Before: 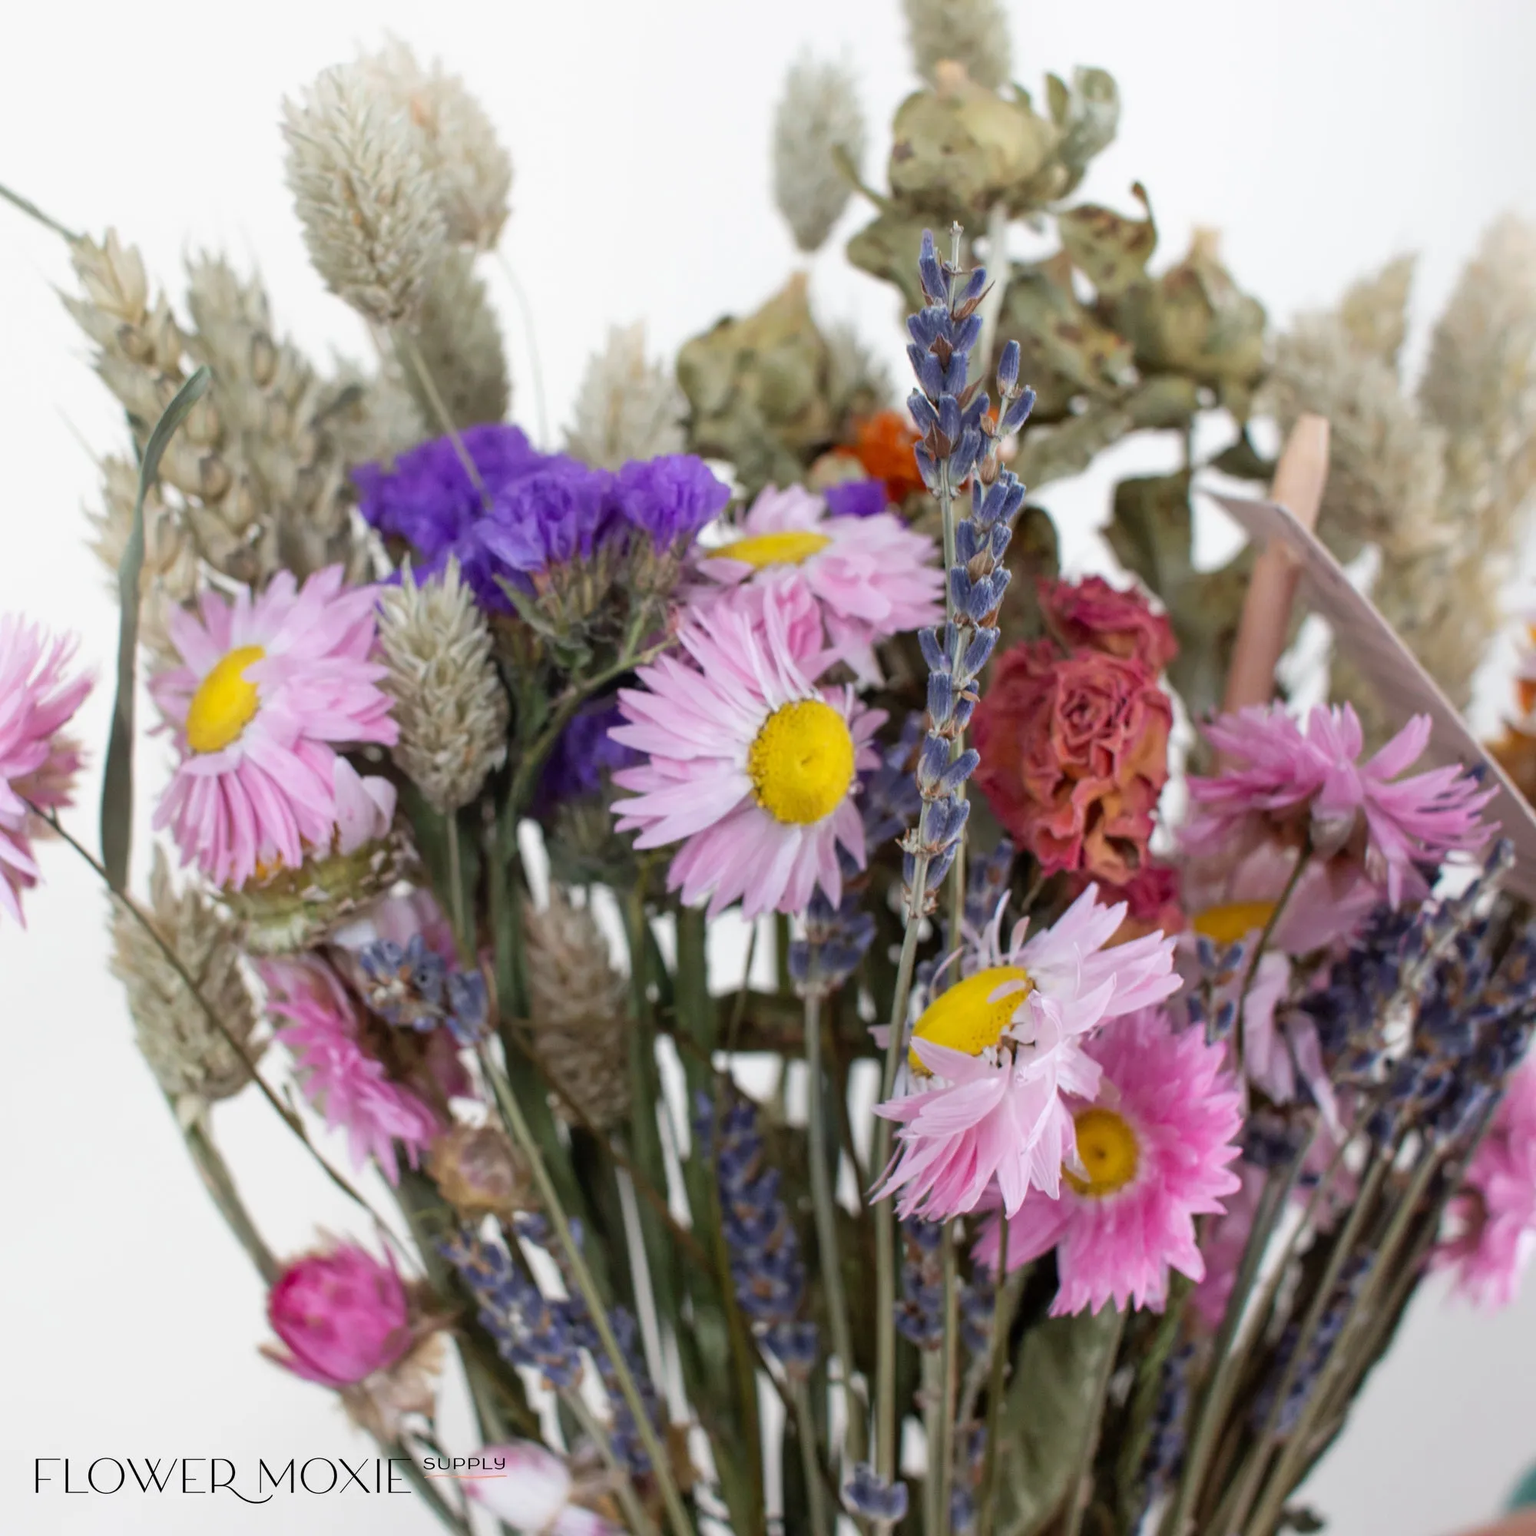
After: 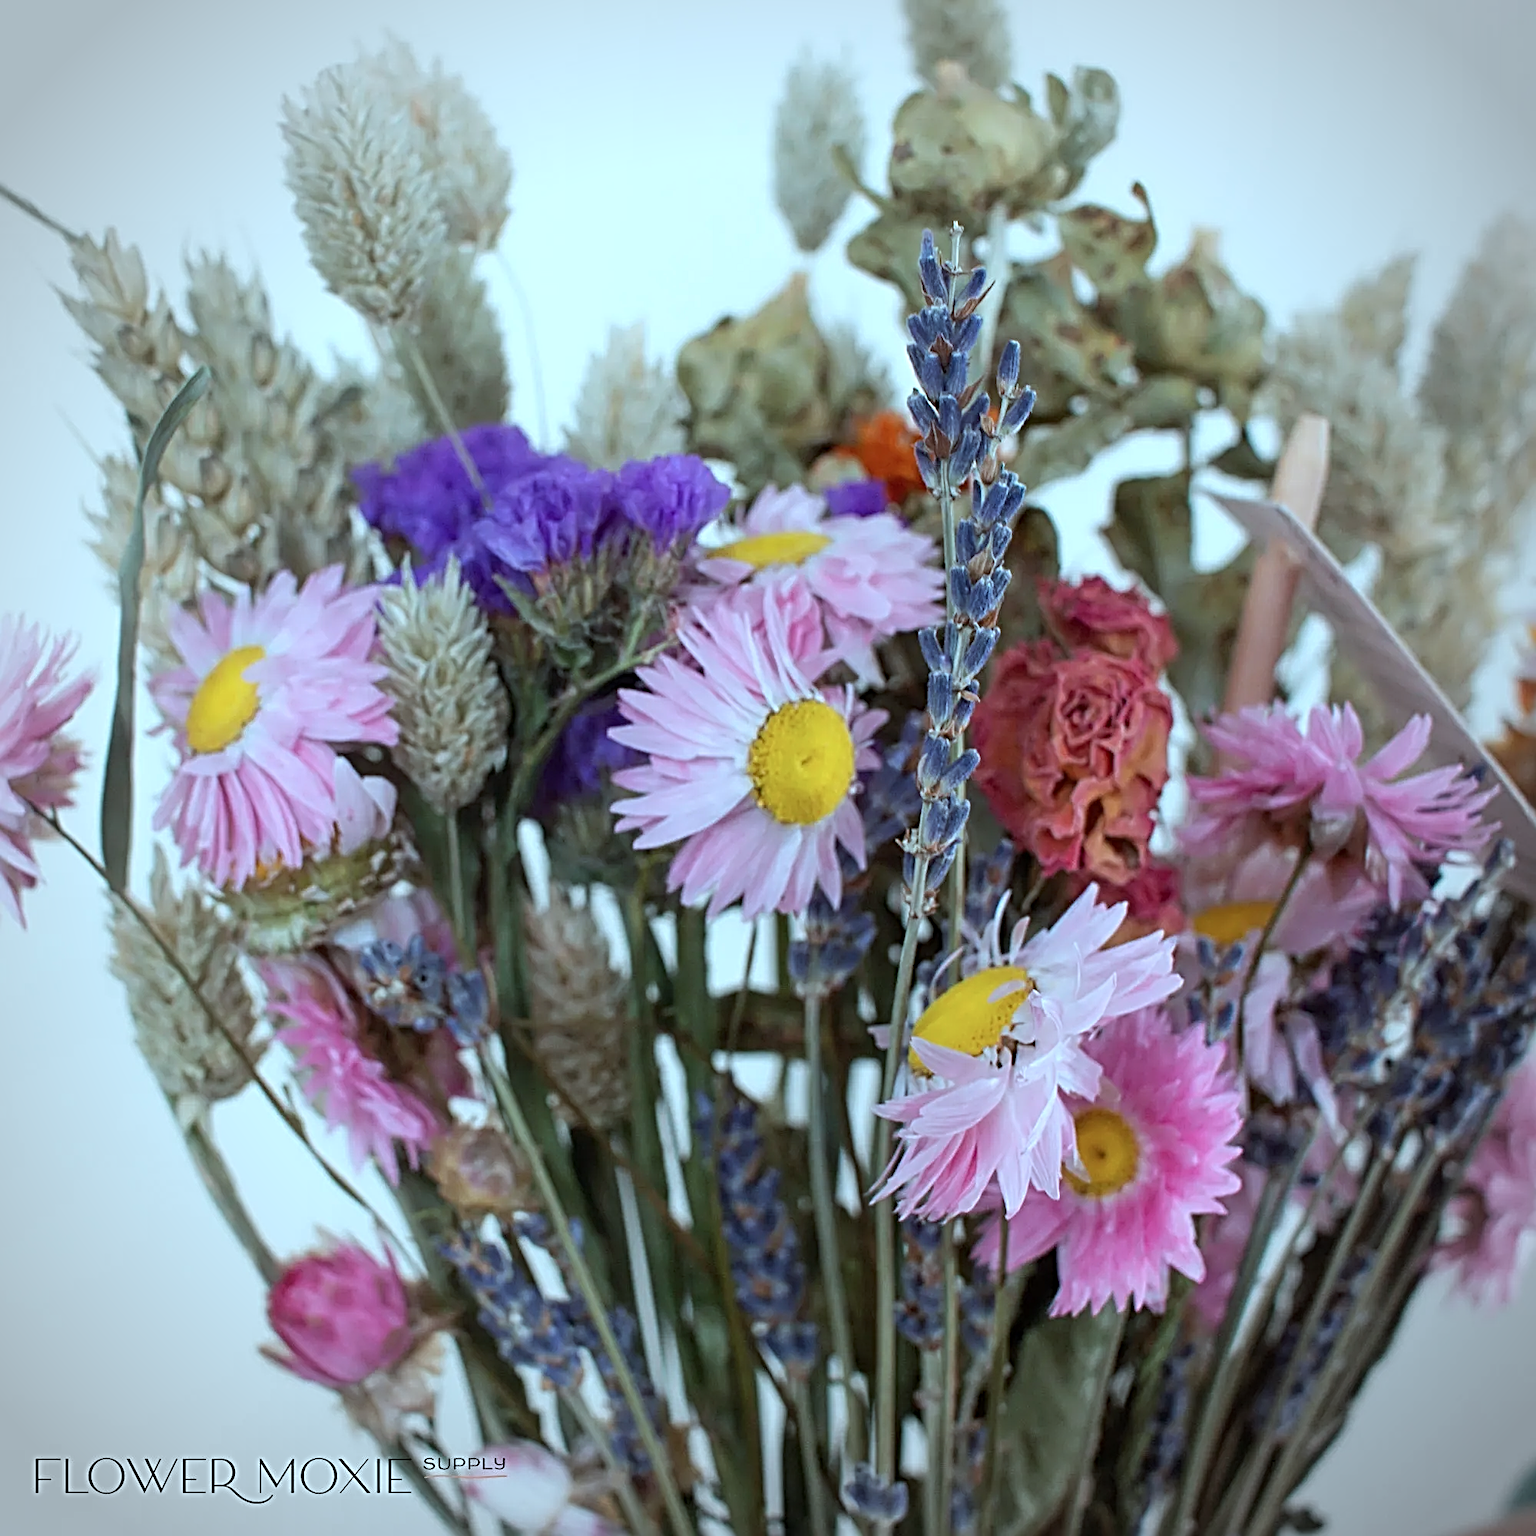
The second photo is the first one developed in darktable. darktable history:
color correction: highlights a* -11.71, highlights b* -15.58
sharpen: radius 3.69, amount 0.928
vignetting: fall-off start 79.88%
